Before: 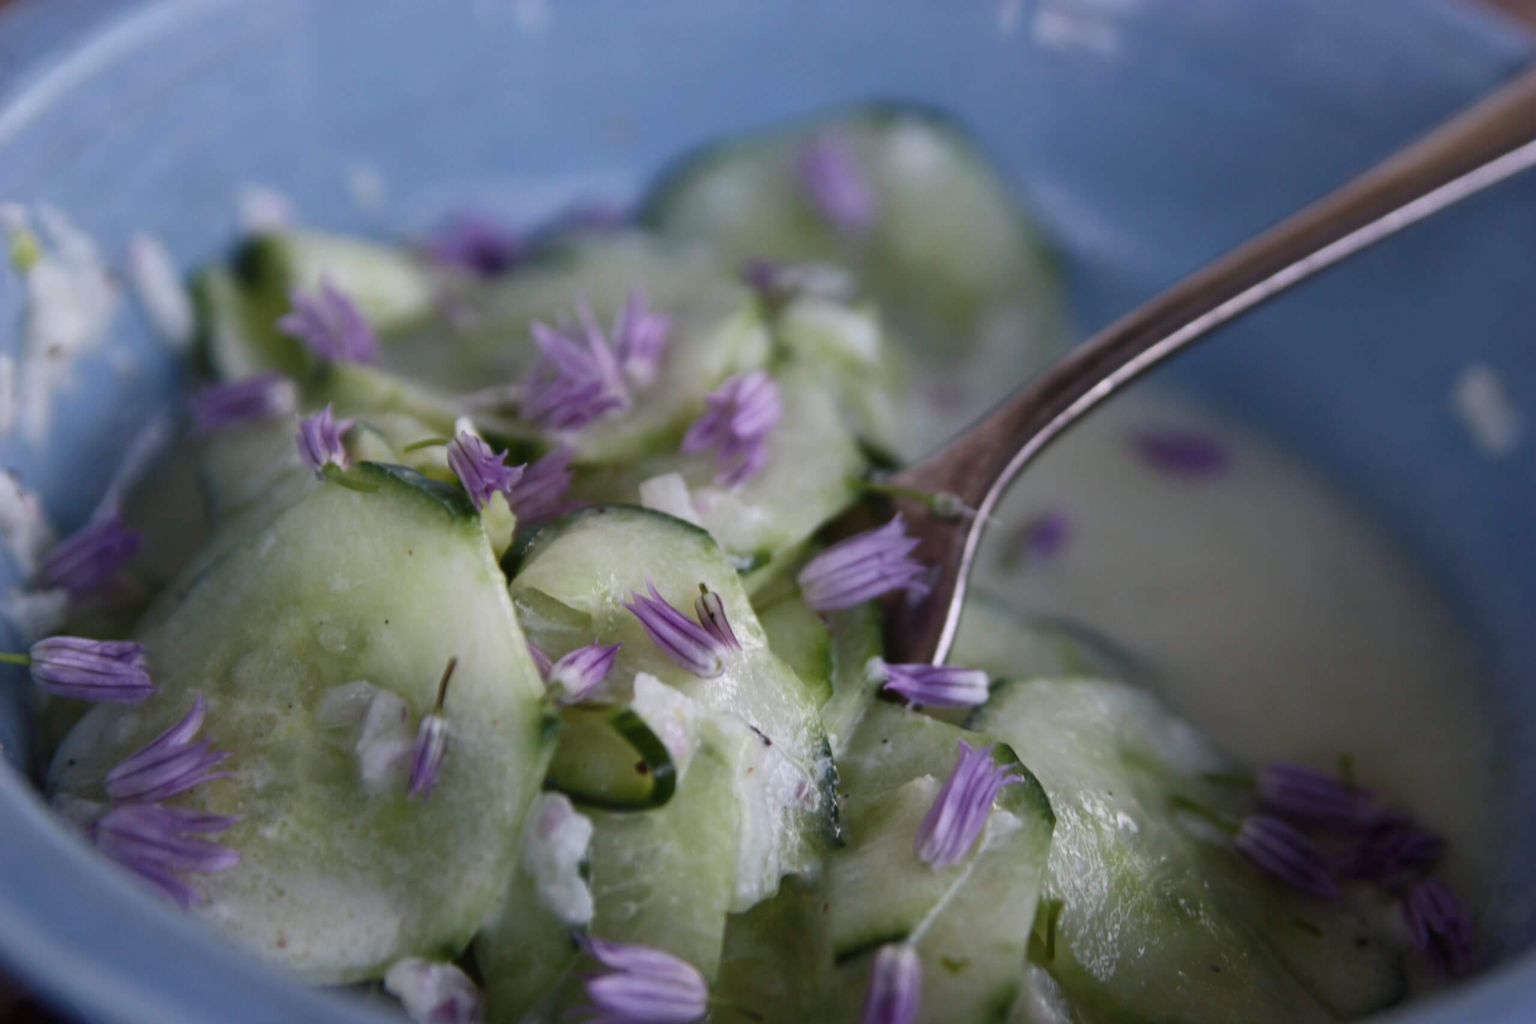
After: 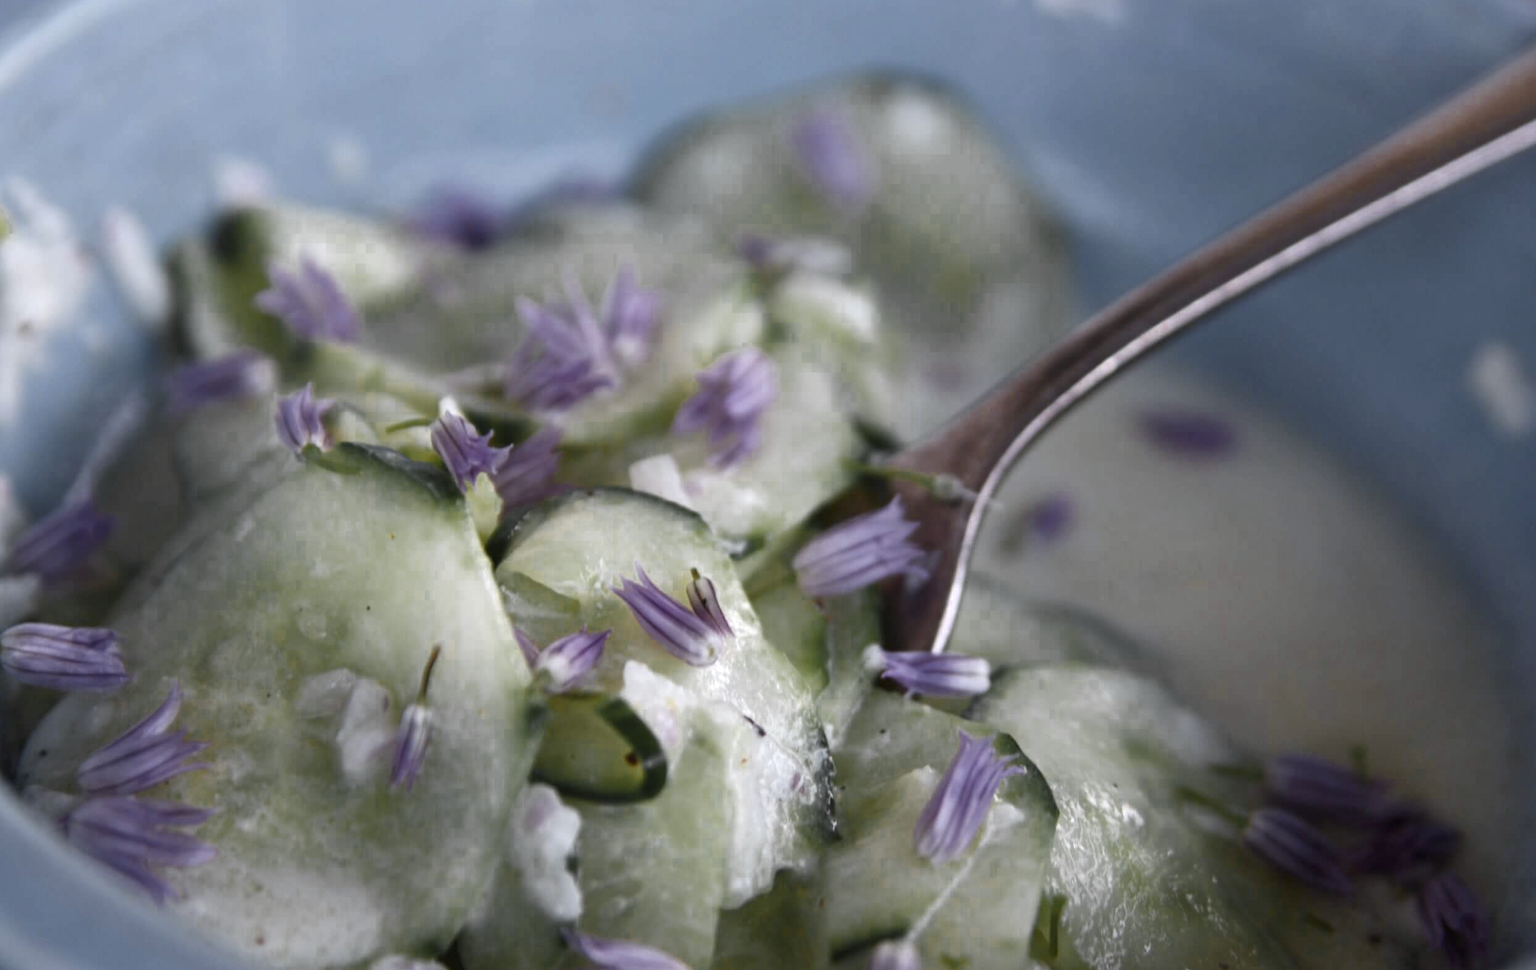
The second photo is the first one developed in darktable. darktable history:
color zones: curves: ch0 [(0.035, 0.242) (0.25, 0.5) (0.384, 0.214) (0.488, 0.255) (0.75, 0.5)]; ch1 [(0.063, 0.379) (0.25, 0.5) (0.354, 0.201) (0.489, 0.085) (0.729, 0.271)]; ch2 [(0.25, 0.5) (0.38, 0.517) (0.442, 0.51) (0.735, 0.456)]
white balance: emerald 1
crop: left 1.964%, top 3.251%, right 1.122%, bottom 4.933%
exposure: black level correction 0.001, exposure 0.5 EV, compensate exposure bias true, compensate highlight preservation false
